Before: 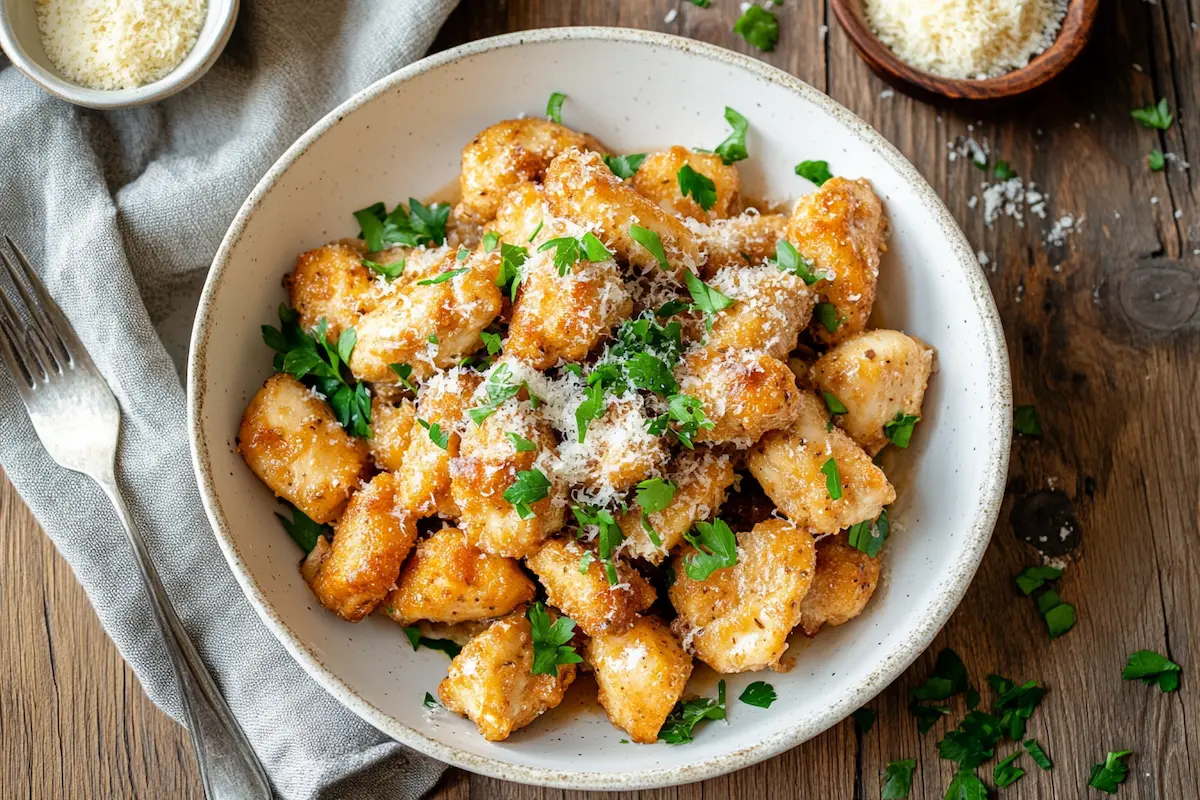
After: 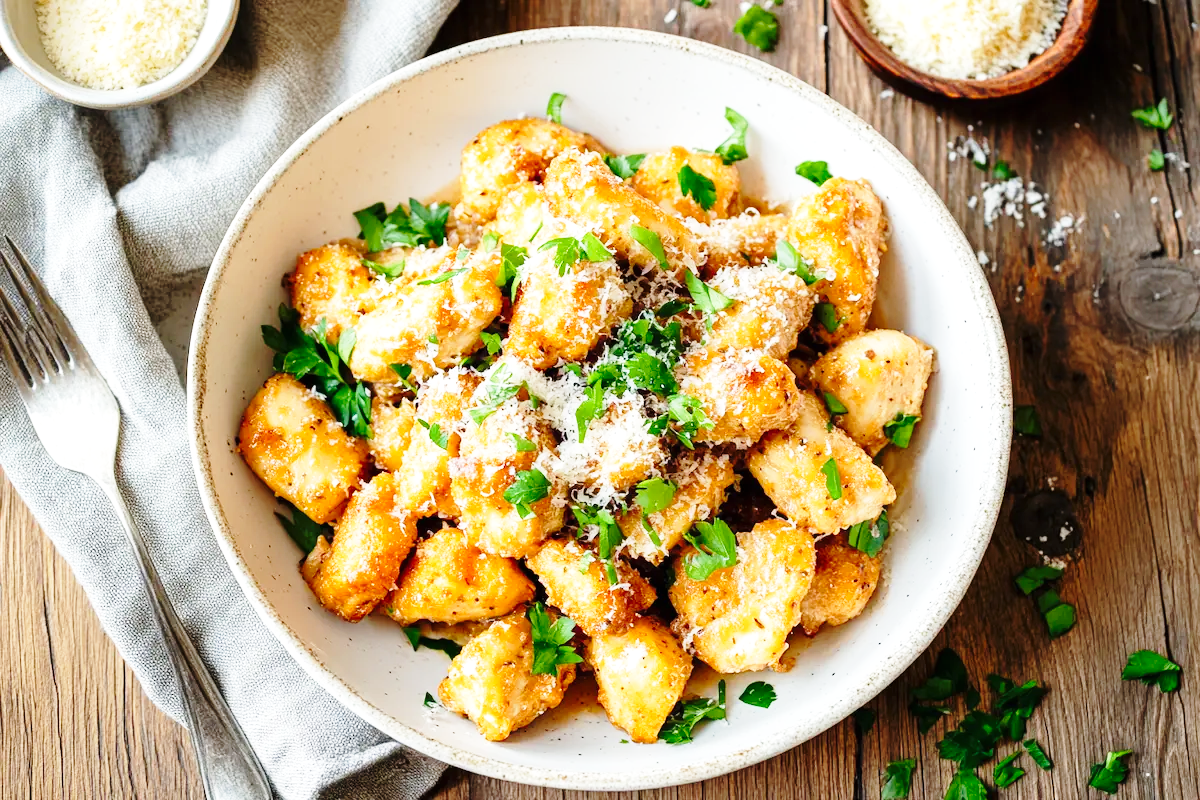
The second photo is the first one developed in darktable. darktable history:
exposure: black level correction 0, exposure 0.2 EV, compensate exposure bias true, compensate highlight preservation false
base curve: curves: ch0 [(0, 0) (0.028, 0.03) (0.121, 0.232) (0.46, 0.748) (0.859, 0.968) (1, 1)], preserve colors none
